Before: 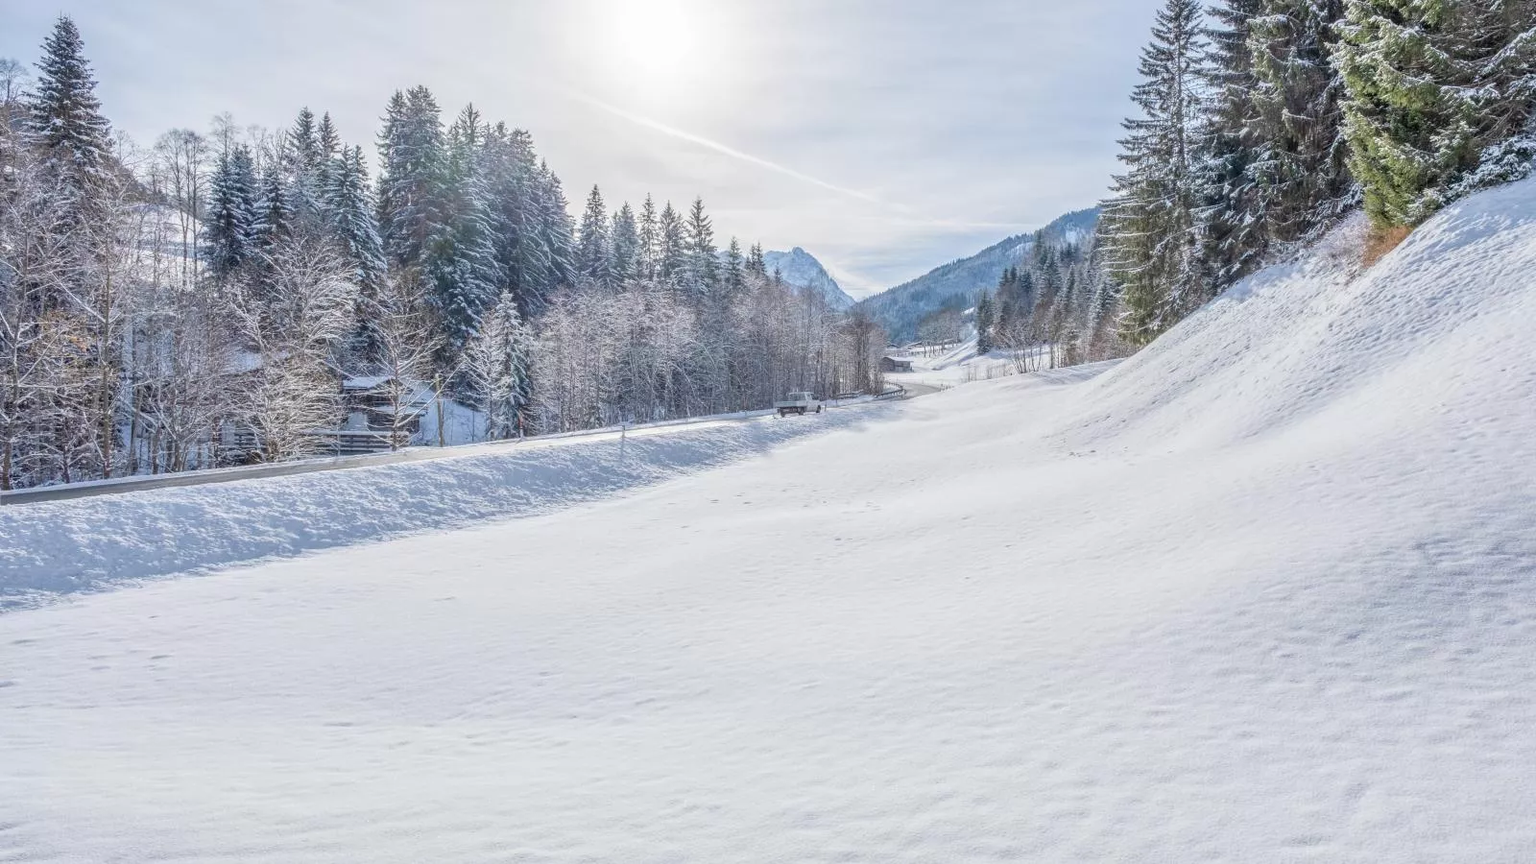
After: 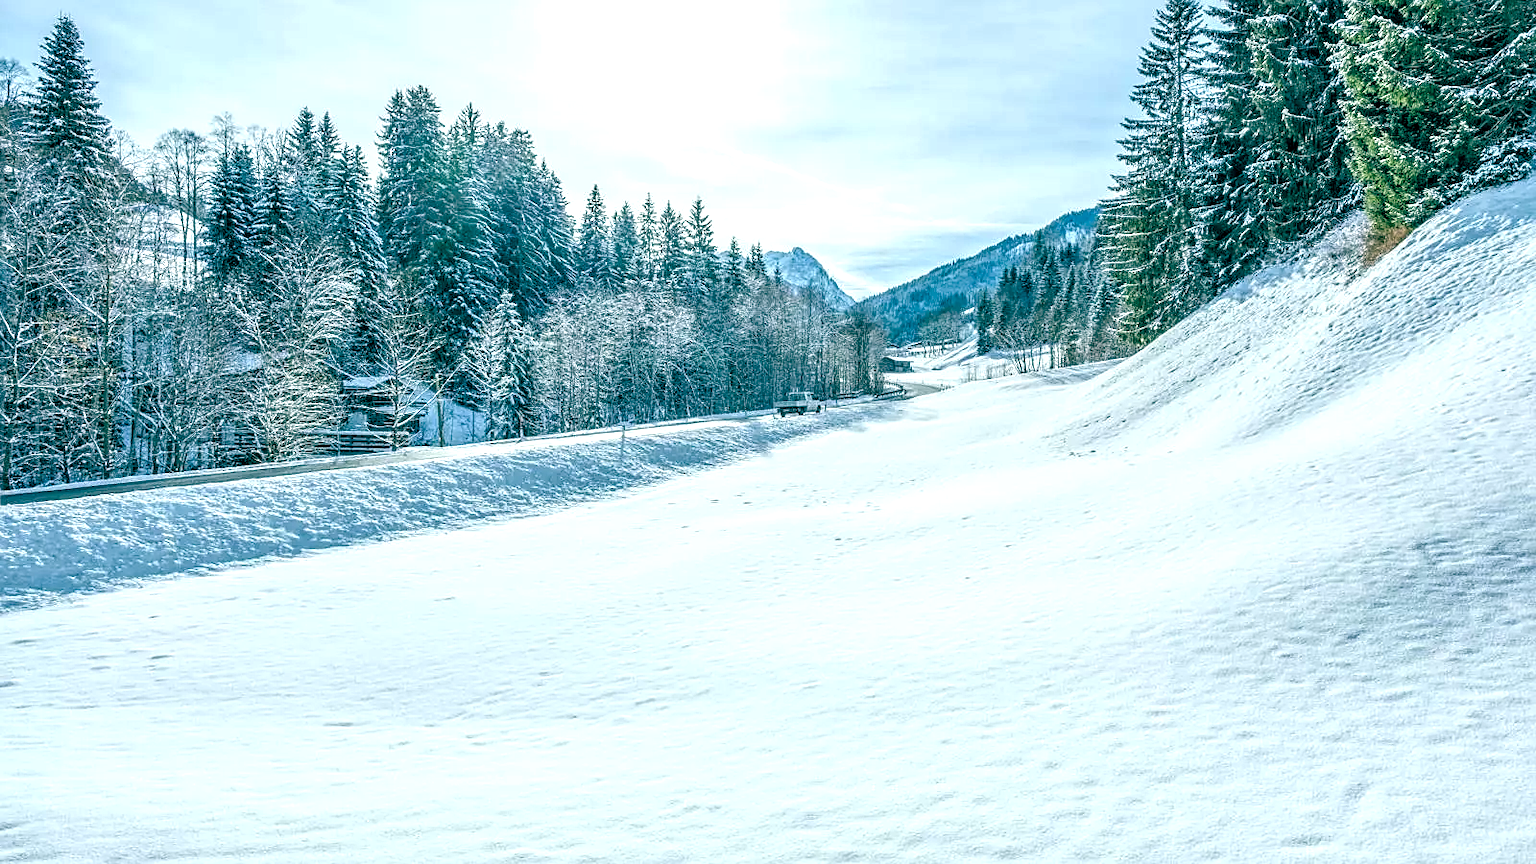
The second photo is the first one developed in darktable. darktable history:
color balance rgb: global offset › luminance -0.55%, global offset › chroma 0.902%, global offset › hue 174.22°, perceptual saturation grading › global saturation 27.563%, perceptual saturation grading › highlights -25.851%, perceptual saturation grading › shadows 26.086%, perceptual brilliance grading › global brilliance 14.77%, perceptual brilliance grading › shadows -34.369%
sharpen: on, module defaults
local contrast: detail 130%
